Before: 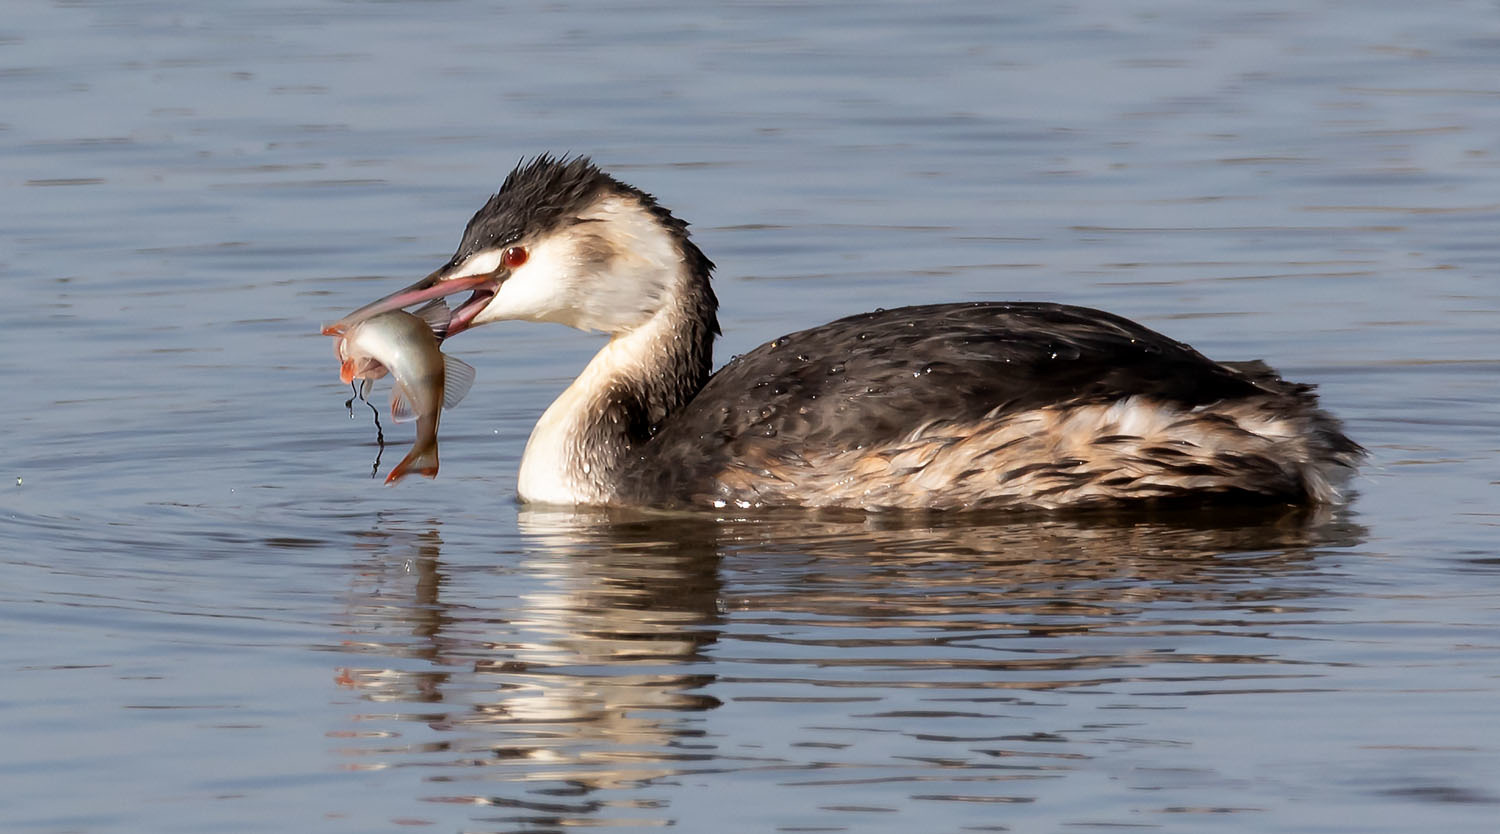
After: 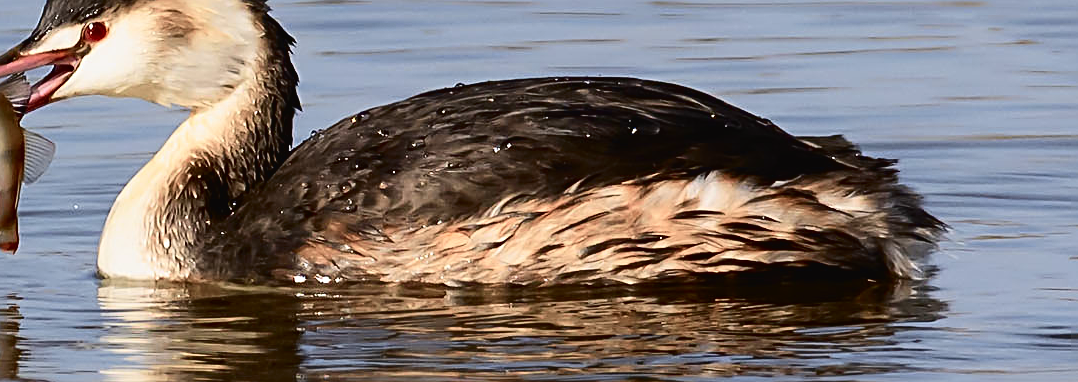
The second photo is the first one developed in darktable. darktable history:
crop and rotate: left 28.075%, top 27.027%, bottom 27.16%
sharpen: radius 2.792, amount 0.716
contrast brightness saturation: contrast 0.104, brightness 0.013, saturation 0.021
tone curve: curves: ch0 [(0, 0.021) (0.049, 0.044) (0.158, 0.113) (0.351, 0.331) (0.485, 0.505) (0.656, 0.696) (0.868, 0.887) (1, 0.969)]; ch1 [(0, 0) (0.322, 0.328) (0.434, 0.438) (0.473, 0.477) (0.502, 0.503) (0.522, 0.526) (0.564, 0.591) (0.602, 0.632) (0.677, 0.701) (0.859, 0.885) (1, 1)]; ch2 [(0, 0) (0.33, 0.301) (0.452, 0.434) (0.502, 0.505) (0.535, 0.554) (0.565, 0.598) (0.618, 0.629) (1, 1)], color space Lab, independent channels, preserve colors none
